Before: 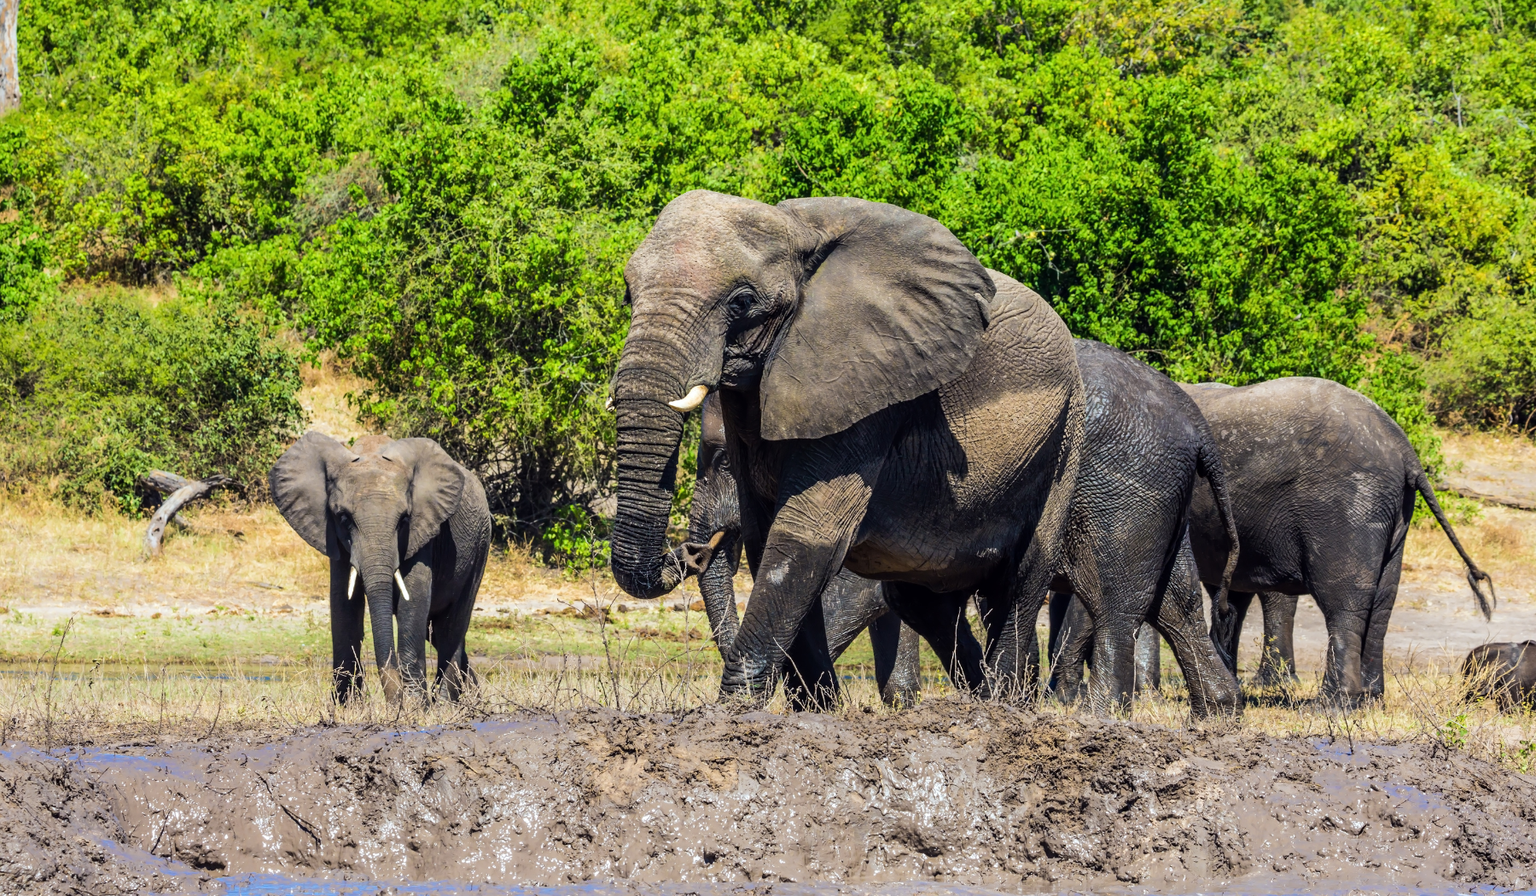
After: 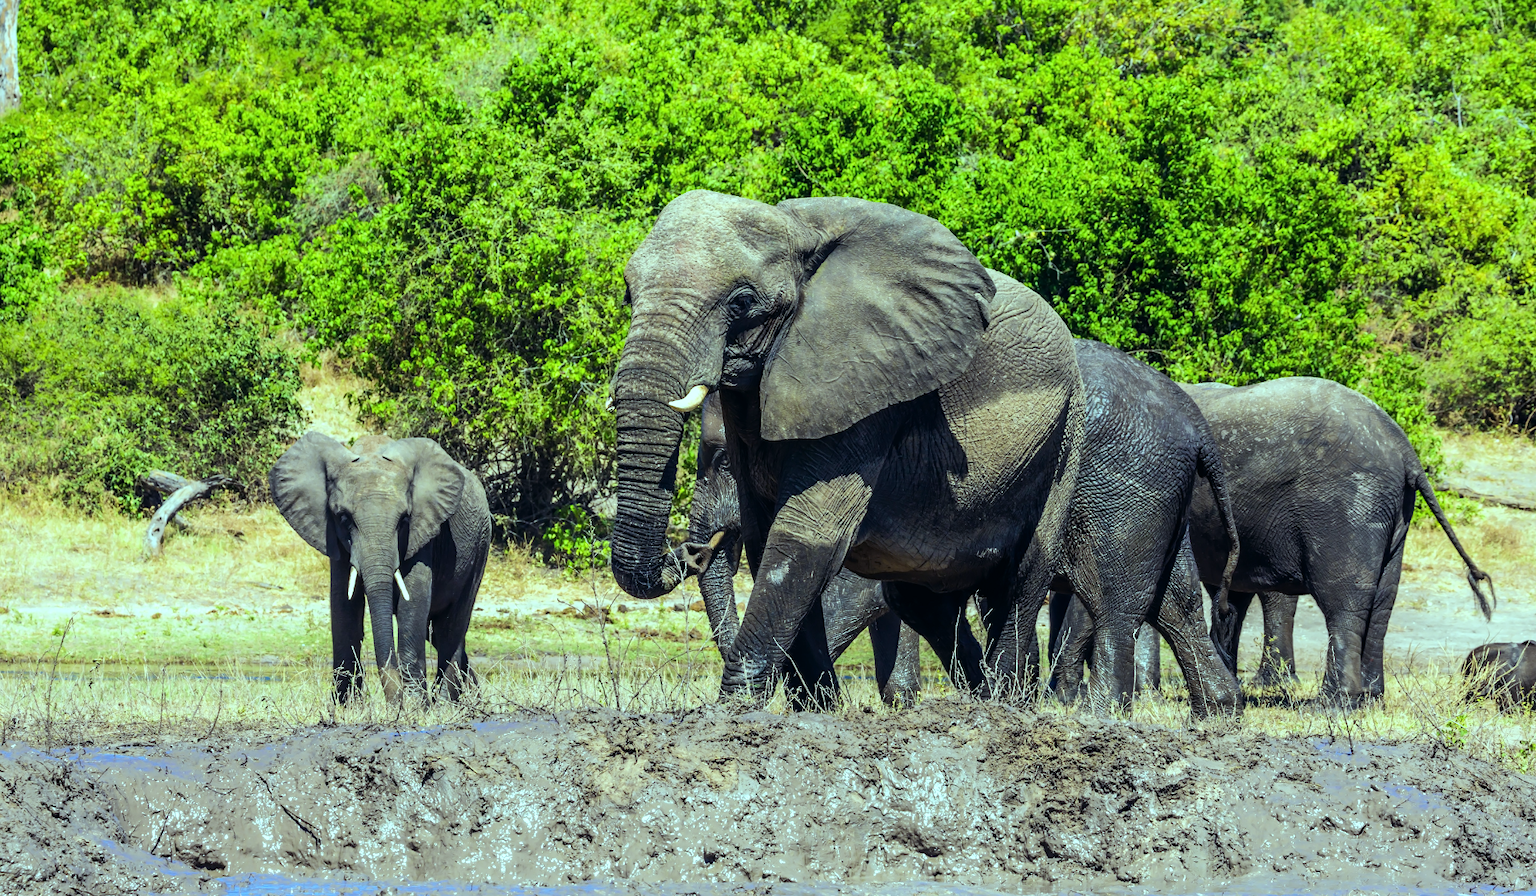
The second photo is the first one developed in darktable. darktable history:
color balance: mode lift, gamma, gain (sRGB), lift [0.997, 0.979, 1.021, 1.011], gamma [1, 1.084, 0.916, 0.998], gain [1, 0.87, 1.13, 1.101], contrast 4.55%, contrast fulcrum 38.24%, output saturation 104.09%
tone equalizer: -7 EV 0.13 EV, smoothing diameter 25%, edges refinement/feathering 10, preserve details guided filter
